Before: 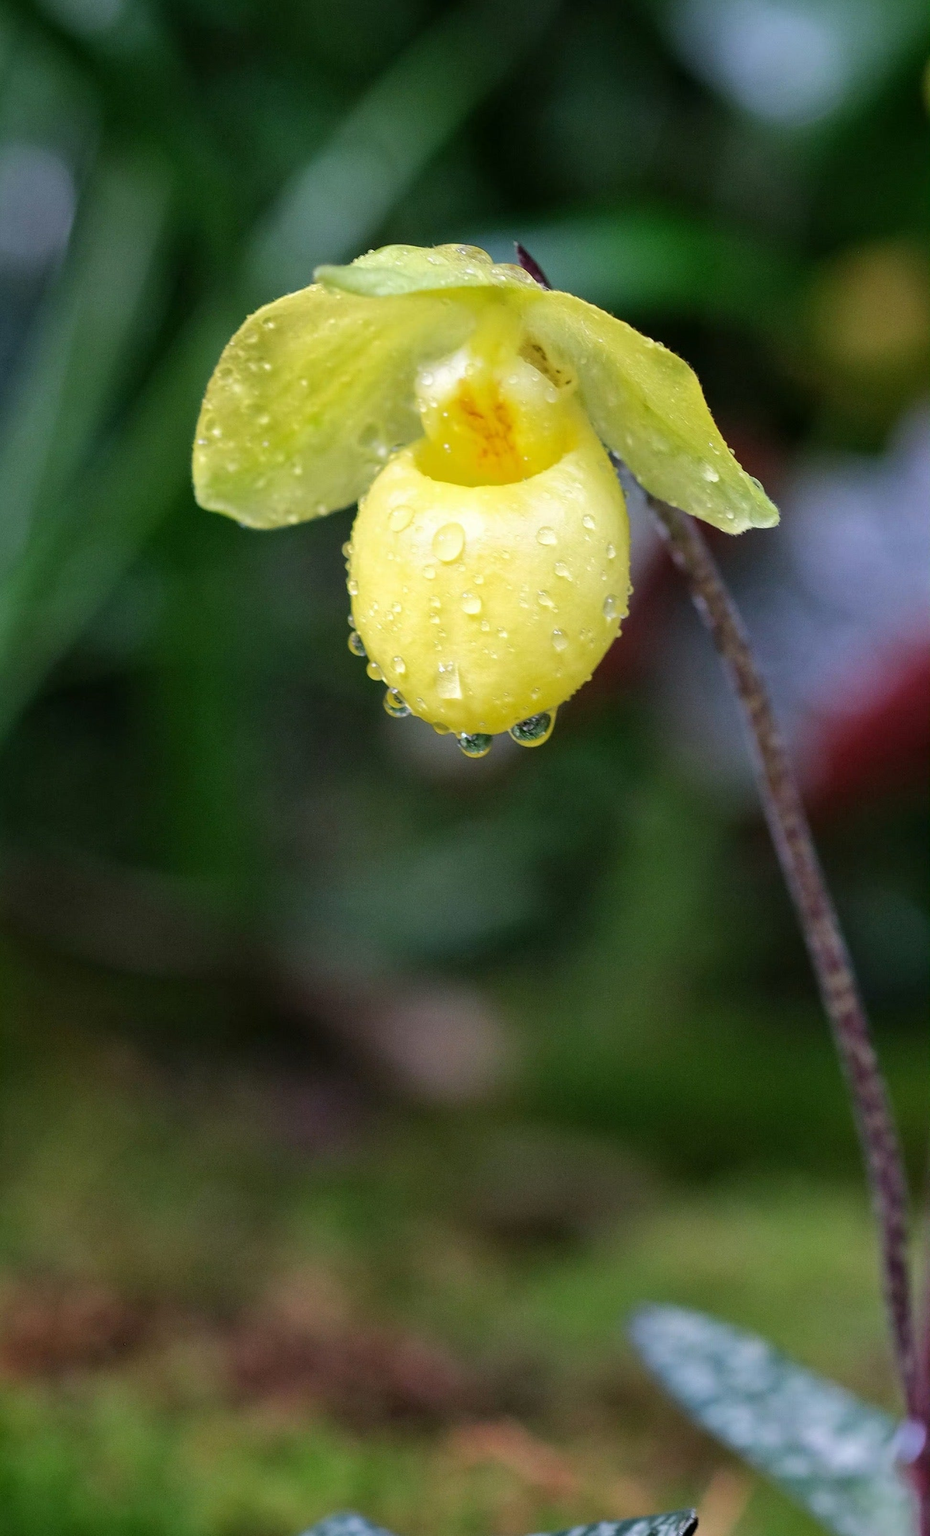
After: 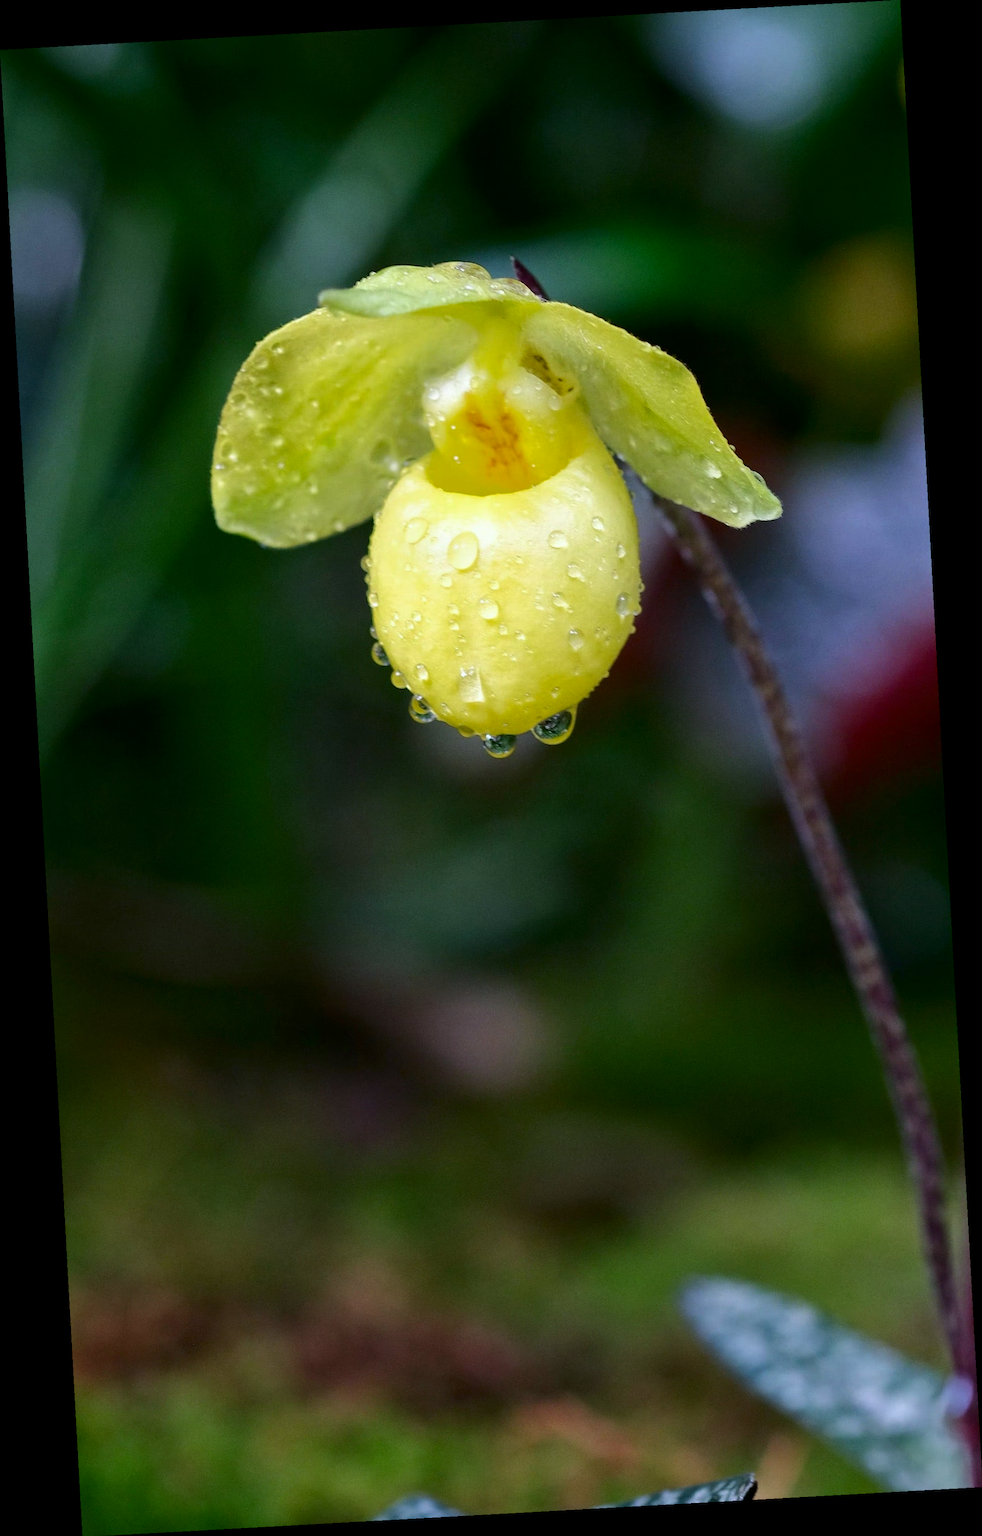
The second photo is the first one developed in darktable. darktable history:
rotate and perspective: rotation -3.18°, automatic cropping off
white balance: red 0.974, blue 1.044
contrast brightness saturation: contrast 0.07, brightness -0.13, saturation 0.06
